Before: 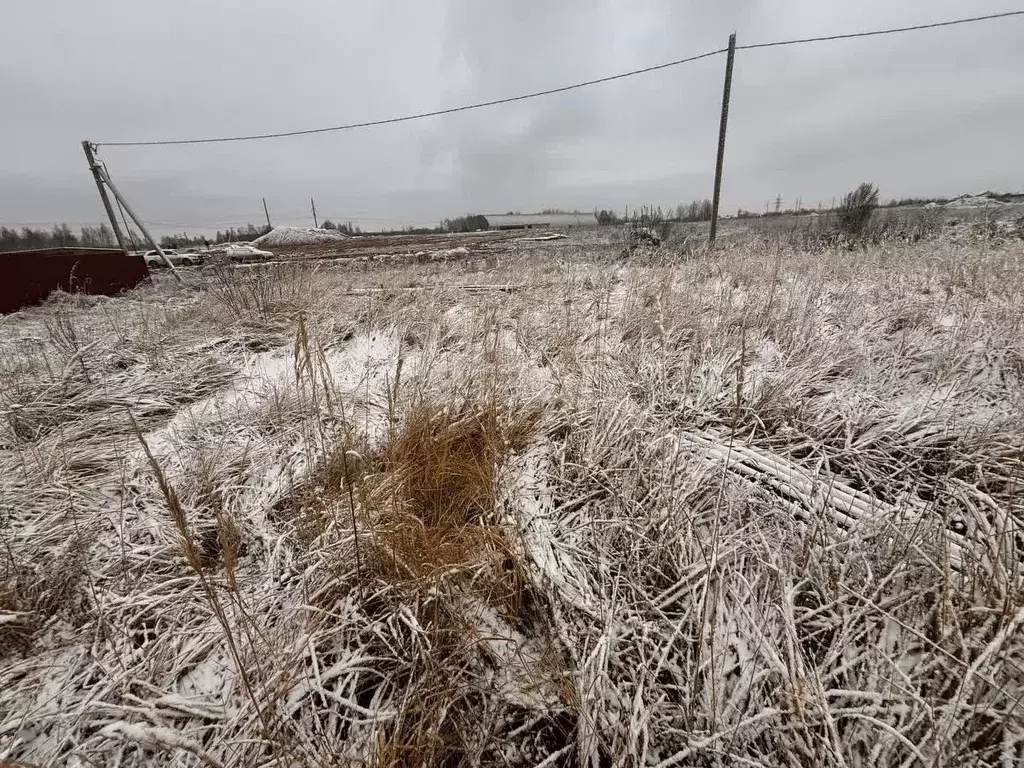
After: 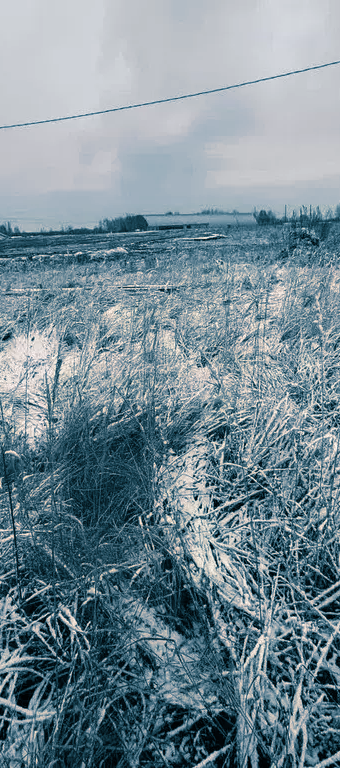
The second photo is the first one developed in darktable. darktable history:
crop: left 33.36%, right 33.36%
split-toning: shadows › hue 212.4°, balance -70
